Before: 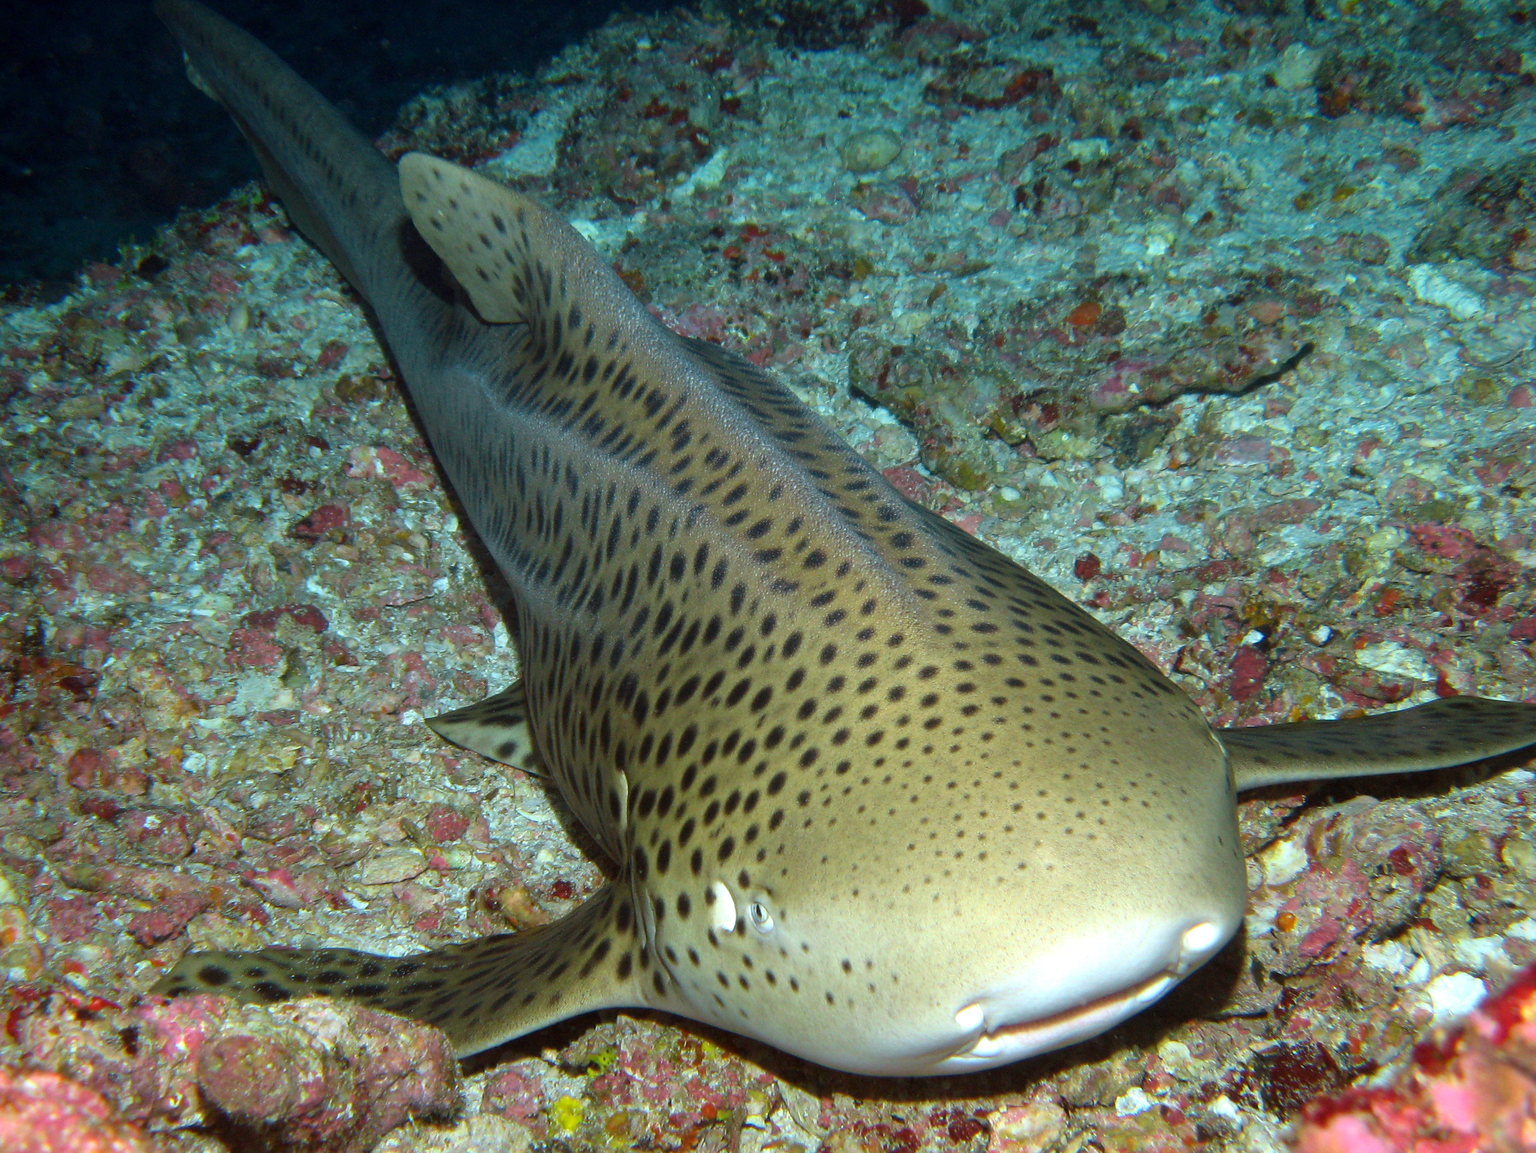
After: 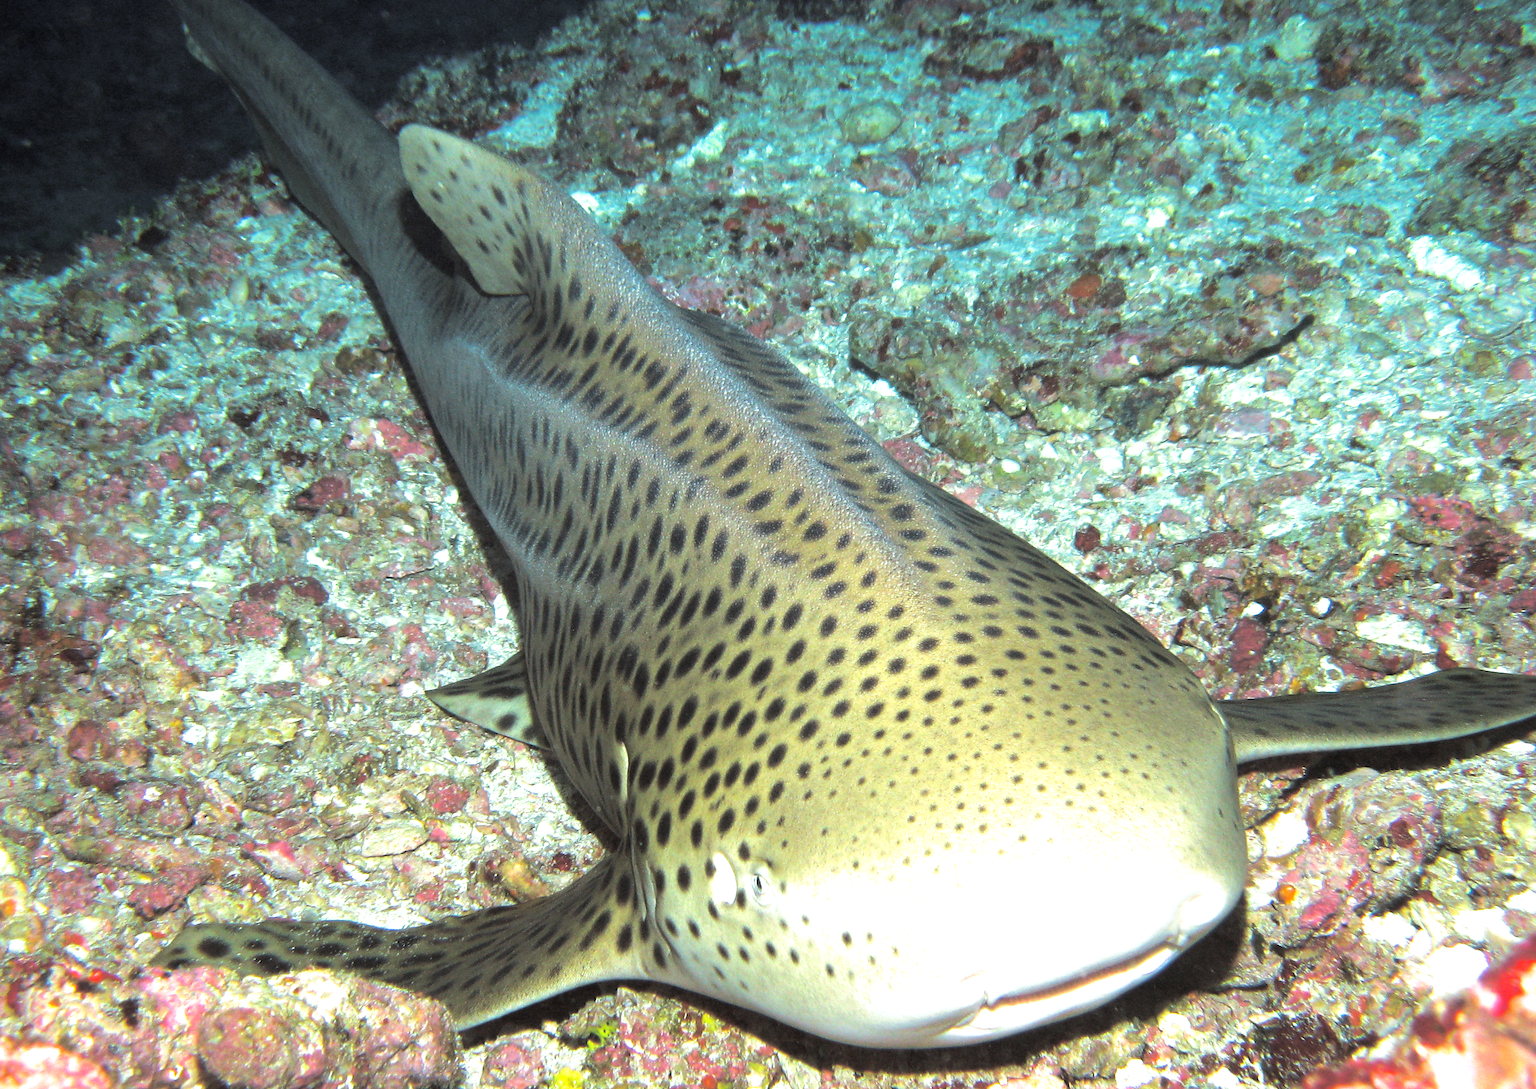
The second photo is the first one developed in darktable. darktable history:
crop and rotate: top 2.479%, bottom 3.018%
split-toning: shadows › hue 43.2°, shadows › saturation 0, highlights › hue 50.4°, highlights › saturation 1
exposure: black level correction 0, exposure 1.1 EV, compensate highlight preservation false
